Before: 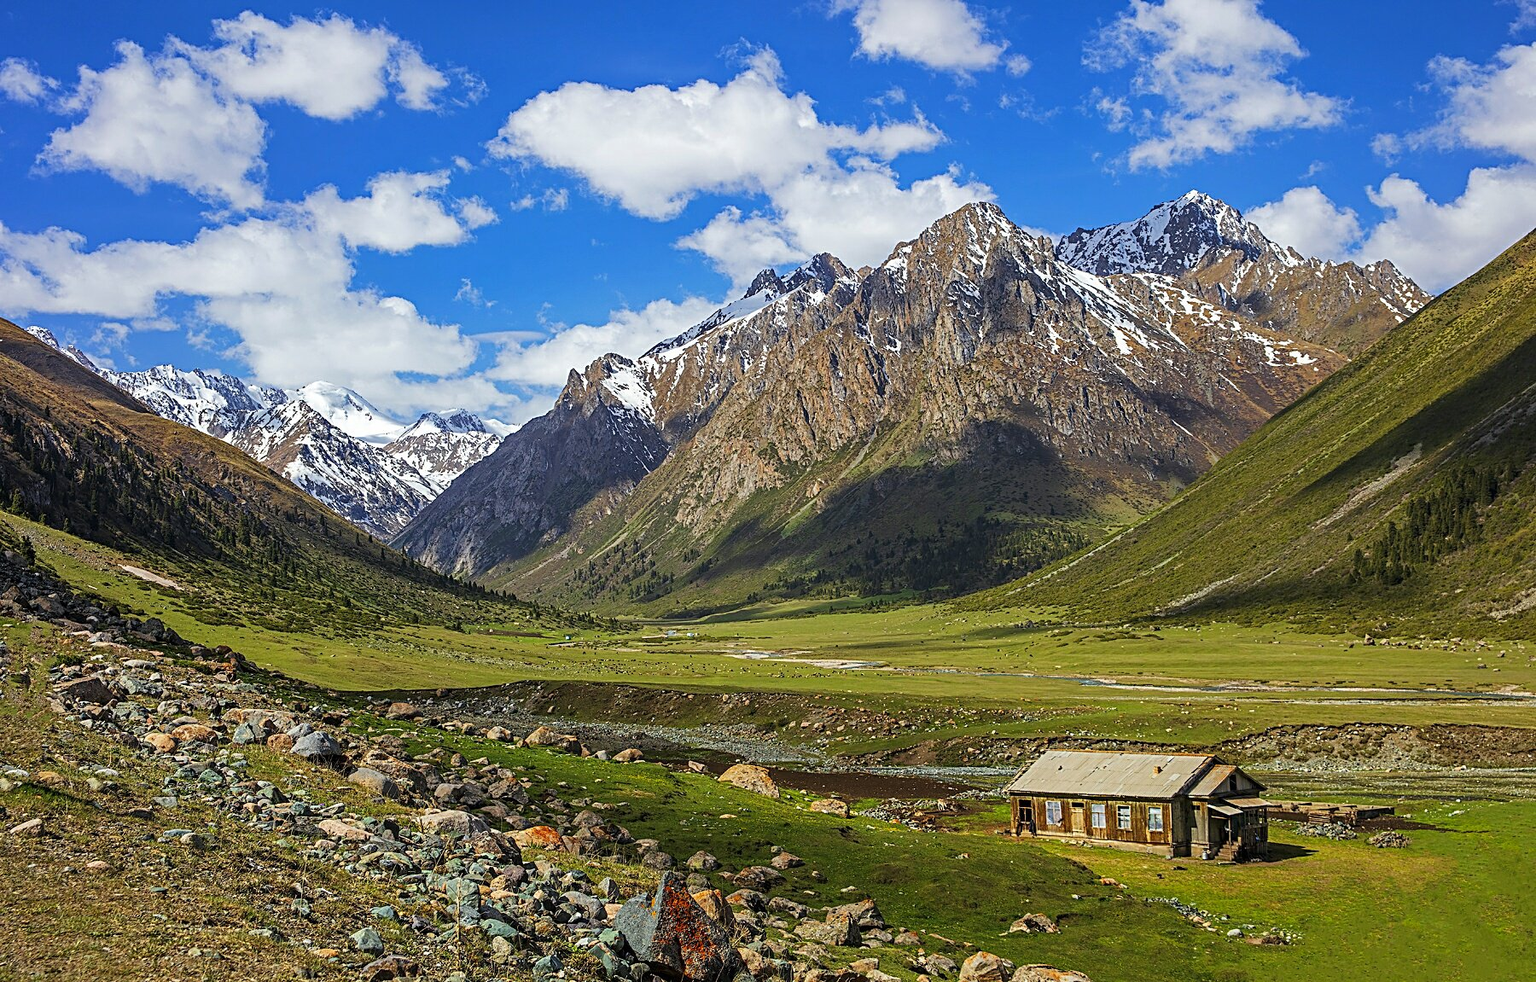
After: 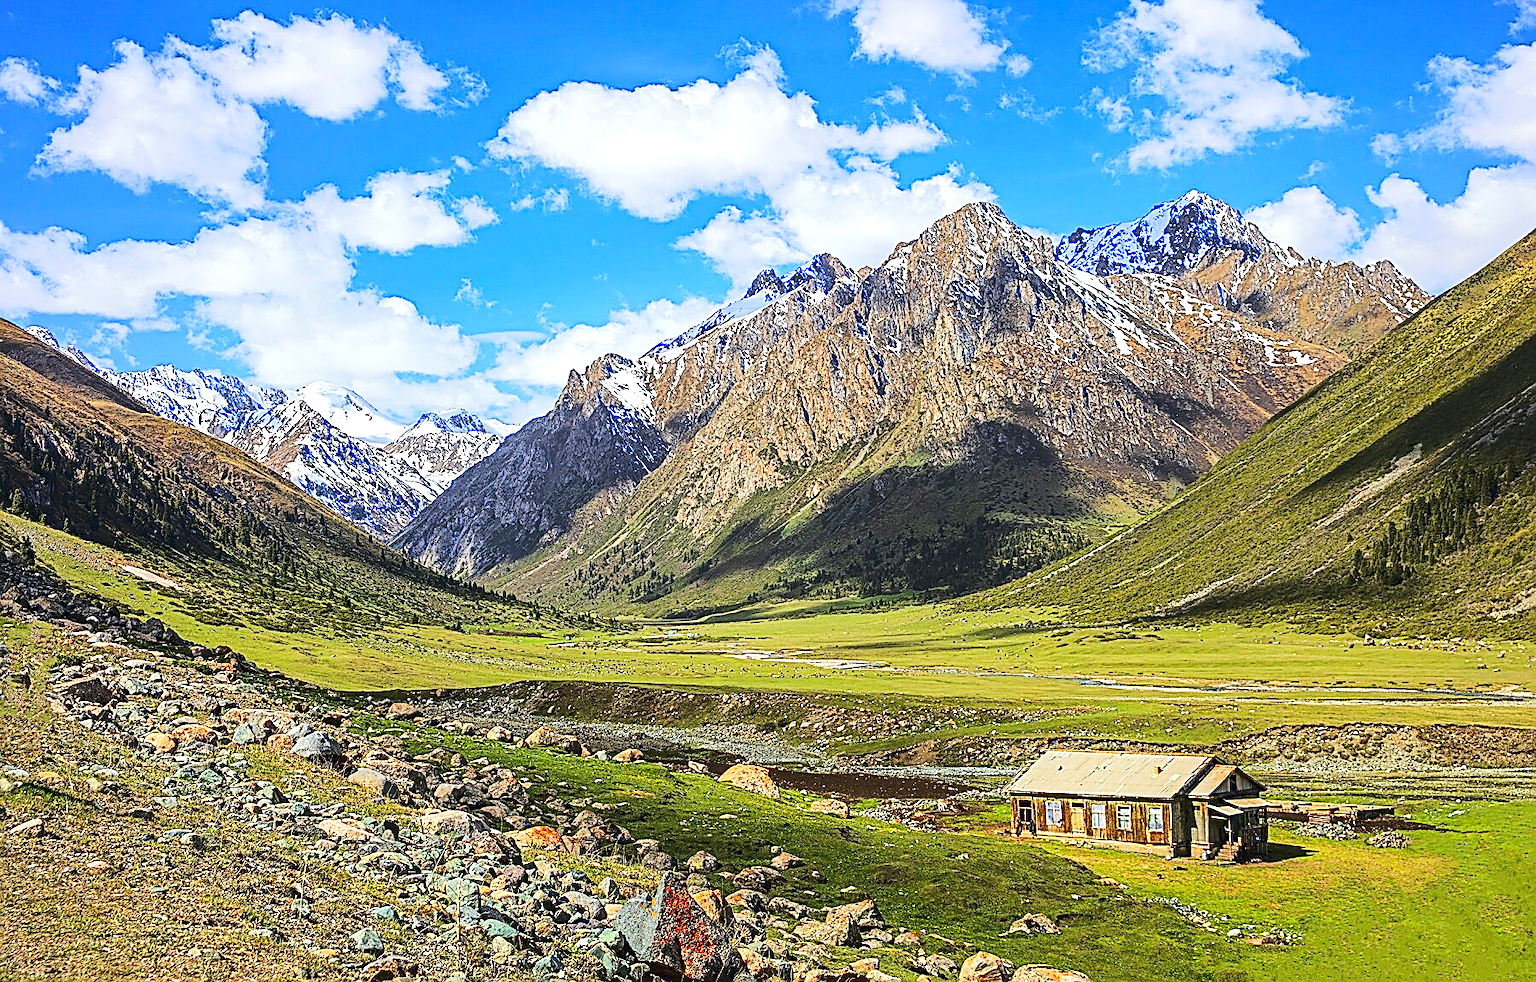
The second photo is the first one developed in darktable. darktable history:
tone curve: curves: ch0 [(0, 0) (0.003, 0.061) (0.011, 0.065) (0.025, 0.066) (0.044, 0.077) (0.069, 0.092) (0.1, 0.106) (0.136, 0.125) (0.177, 0.16) (0.224, 0.206) (0.277, 0.272) (0.335, 0.356) (0.399, 0.472) (0.468, 0.59) (0.543, 0.686) (0.623, 0.766) (0.709, 0.832) (0.801, 0.886) (0.898, 0.929) (1, 1)], color space Lab, linked channels, preserve colors none
sharpen: amount 0.738
exposure: black level correction 0, exposure 0.393 EV, compensate highlight preservation false
